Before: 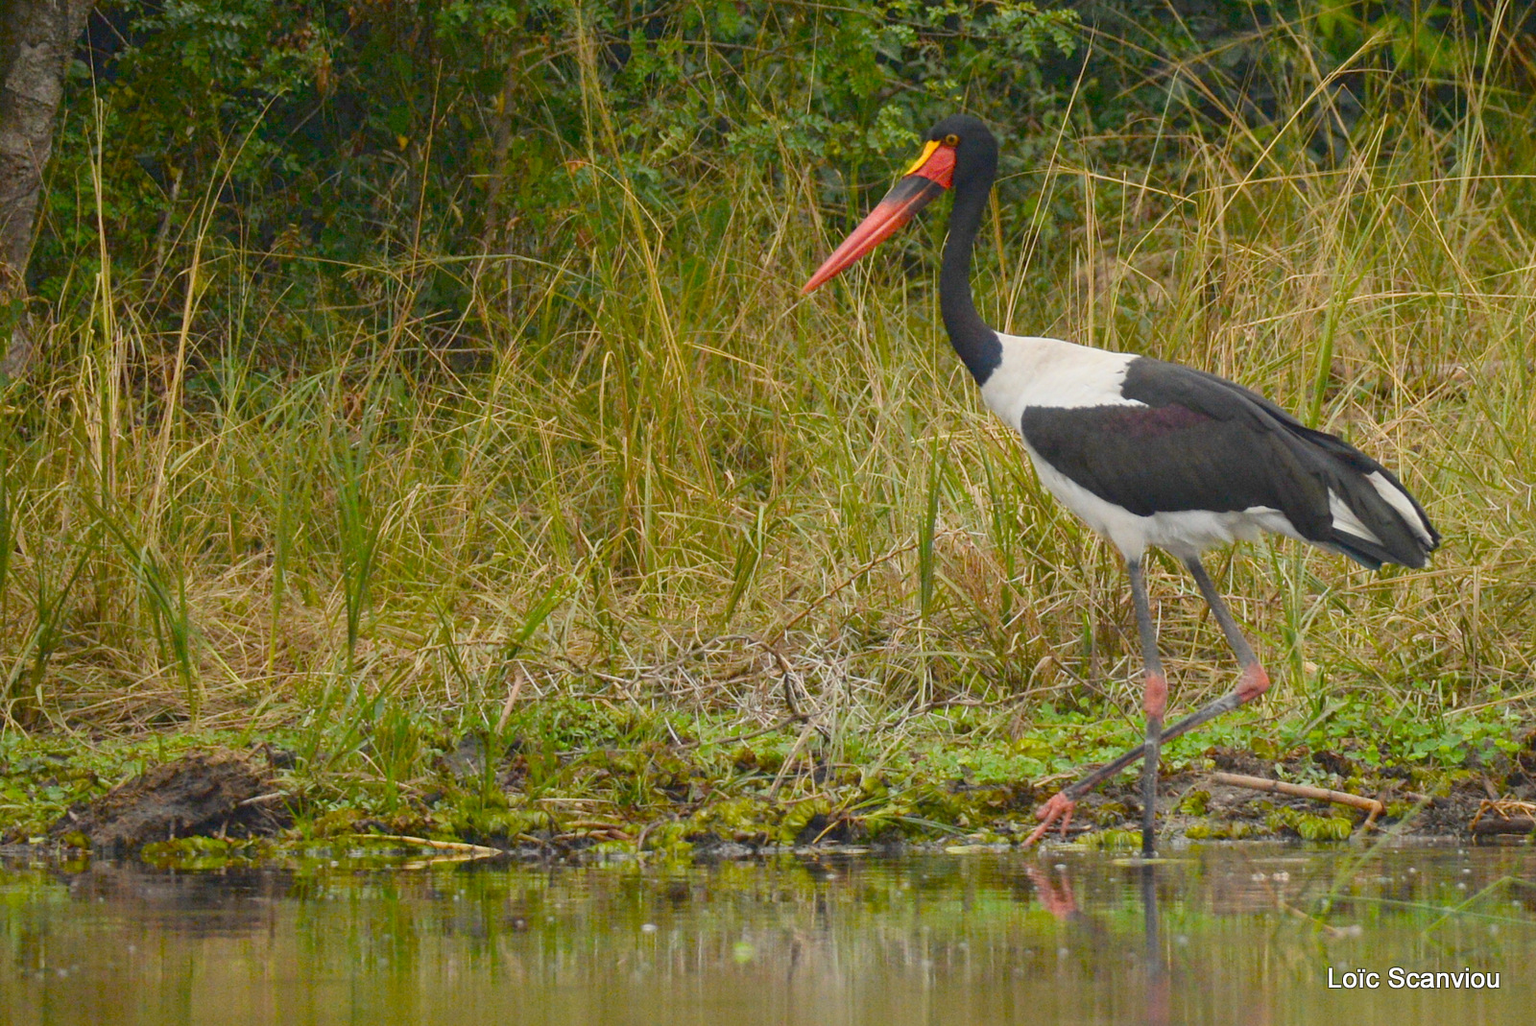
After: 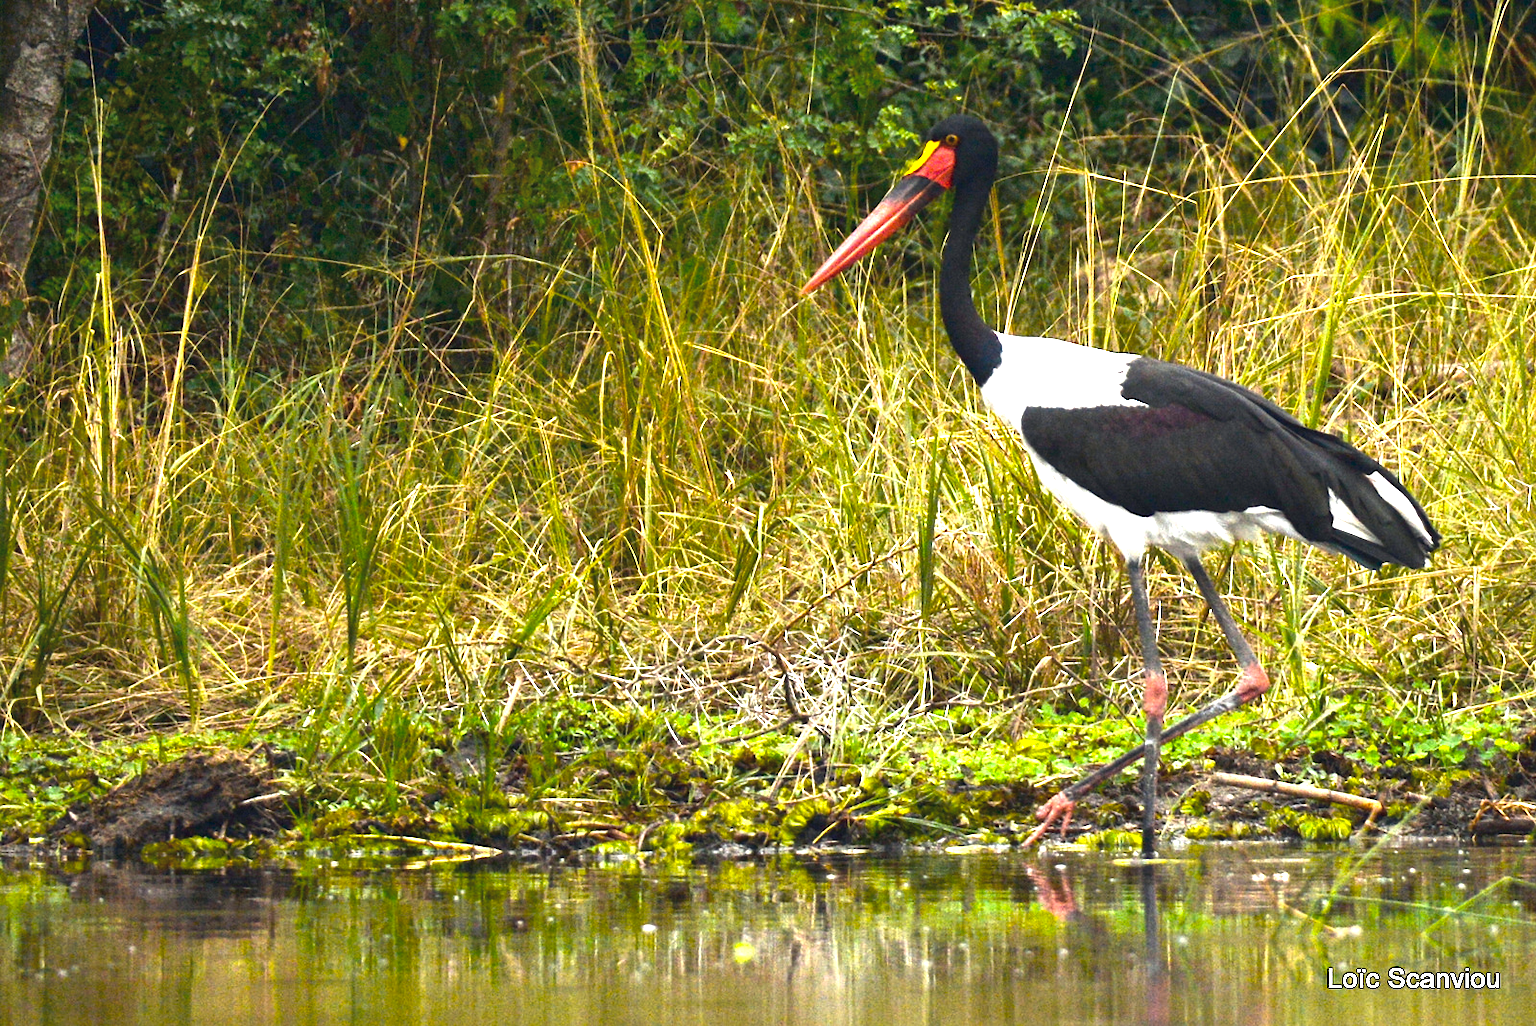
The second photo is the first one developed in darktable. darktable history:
color balance rgb: global offset › chroma 0.099%, global offset › hue 249.63°, perceptual saturation grading › global saturation 0.886%, perceptual brilliance grading › highlights 74.412%, perceptual brilliance grading › shadows -30.196%, global vibrance 23.057%
shadows and highlights: shadows 36.79, highlights -27.15, soften with gaussian
